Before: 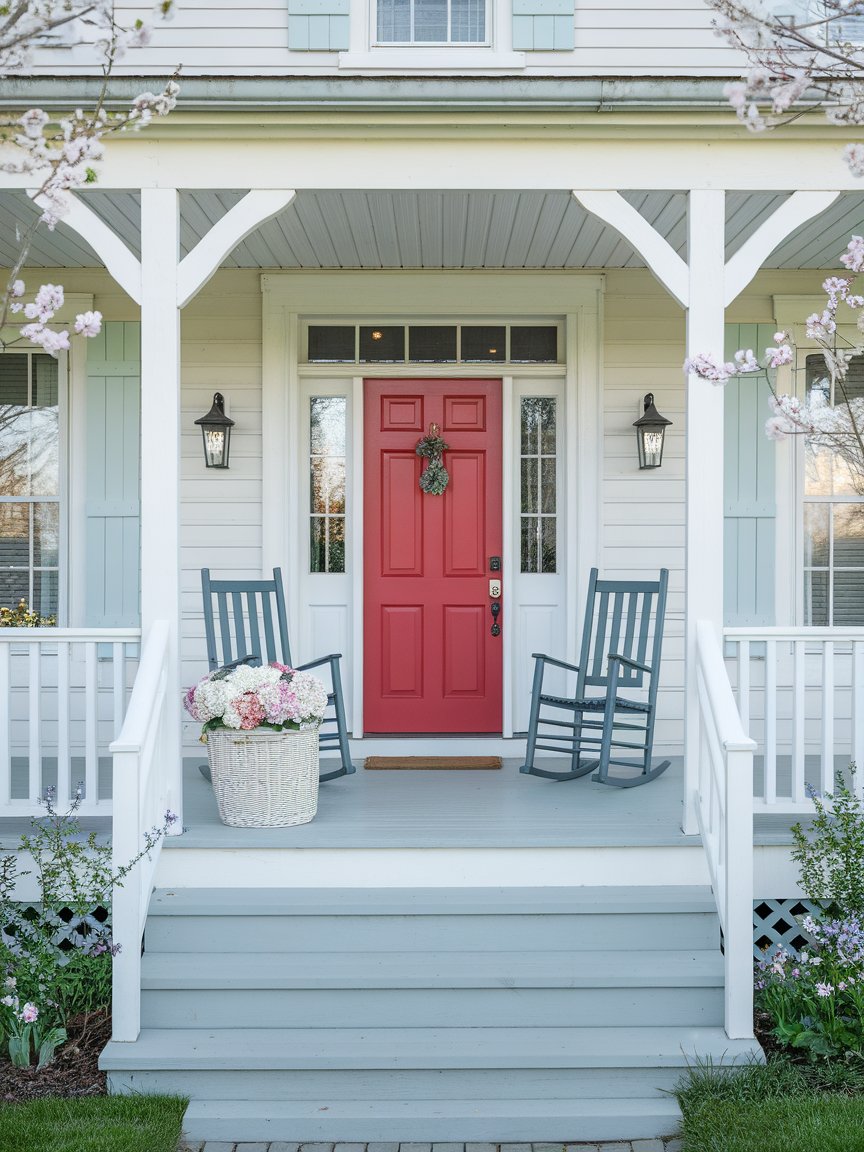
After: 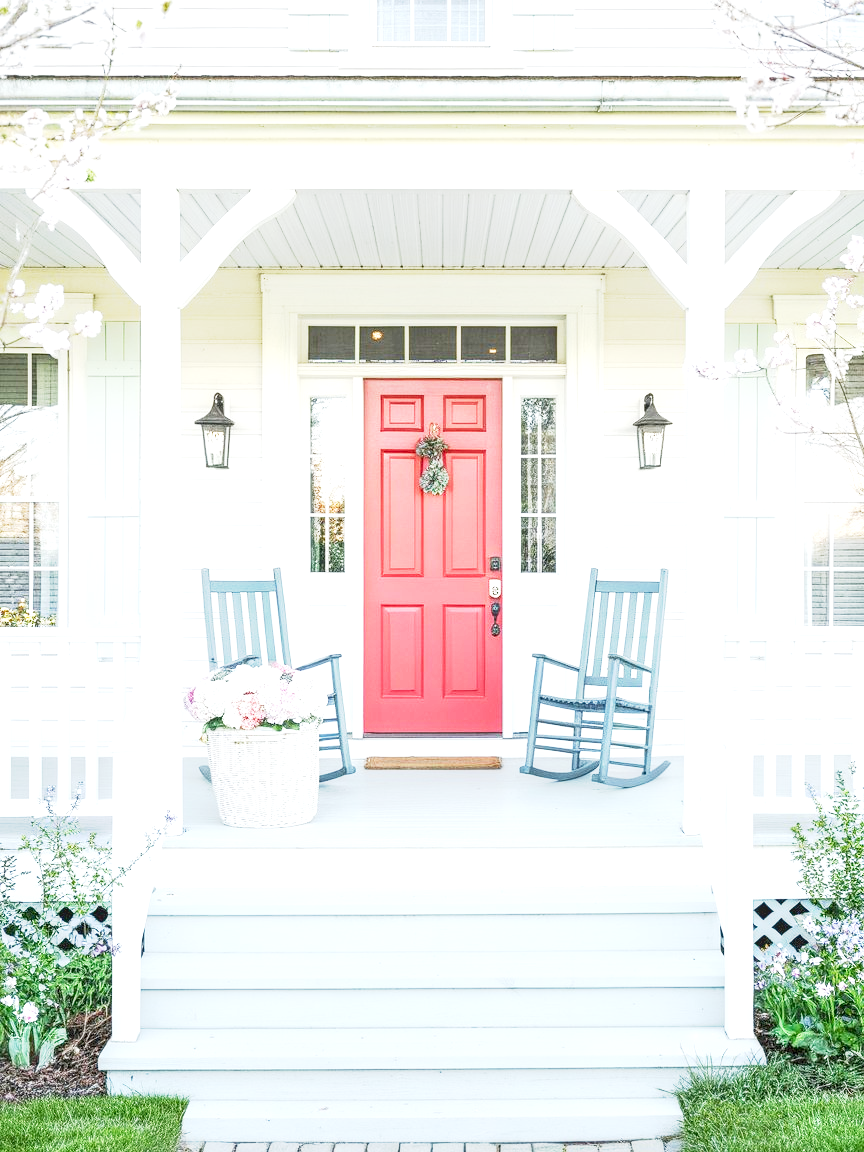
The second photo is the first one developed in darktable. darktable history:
local contrast: on, module defaults
base curve: curves: ch0 [(0, 0) (0.088, 0.125) (0.176, 0.251) (0.354, 0.501) (0.613, 0.749) (1, 0.877)], preserve colors none
exposure: black level correction 0.001, exposure 1.809 EV, compensate highlight preservation false
